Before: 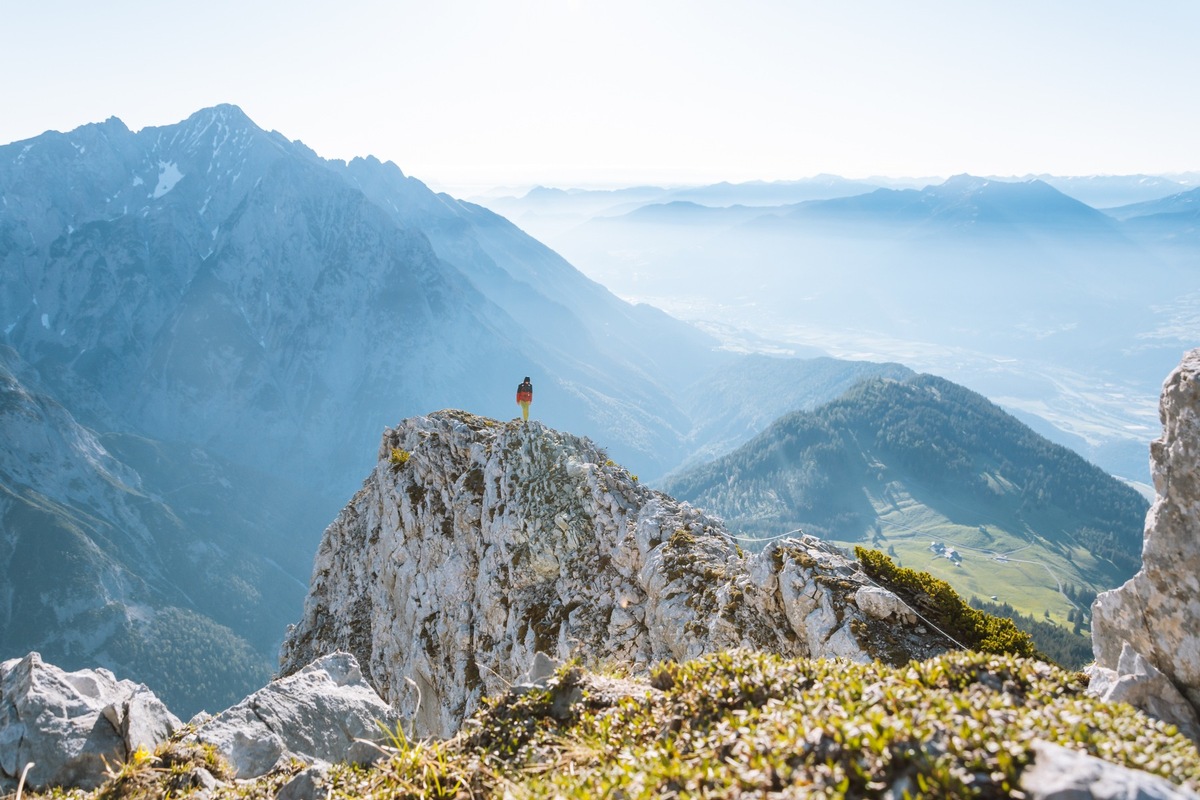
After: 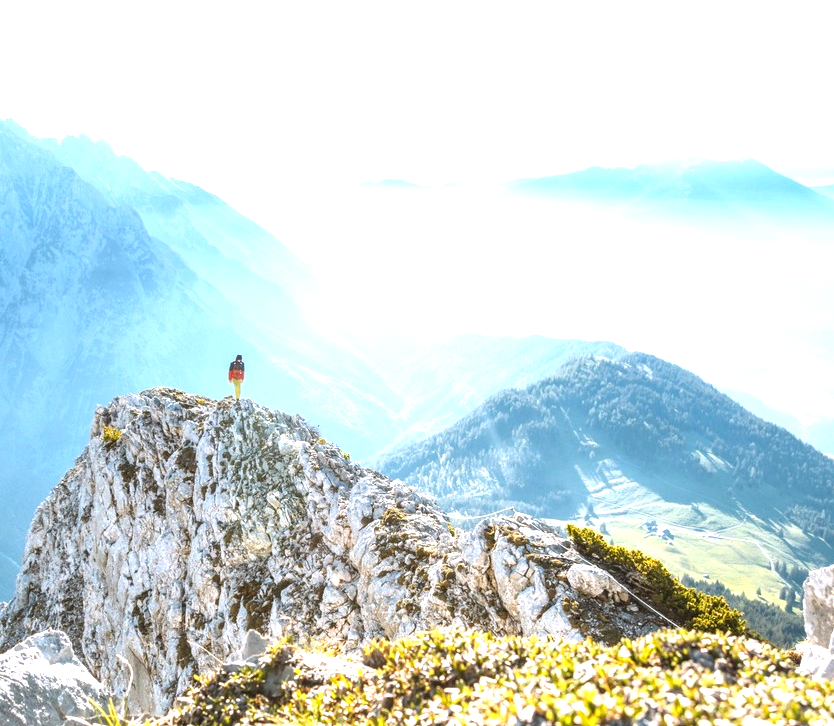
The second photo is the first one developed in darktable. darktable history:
exposure: black level correction 0.001, exposure 1.05 EV, compensate exposure bias true, compensate highlight preservation false
local contrast: on, module defaults
crop and rotate: left 24.034%, top 2.838%, right 6.406%, bottom 6.299%
